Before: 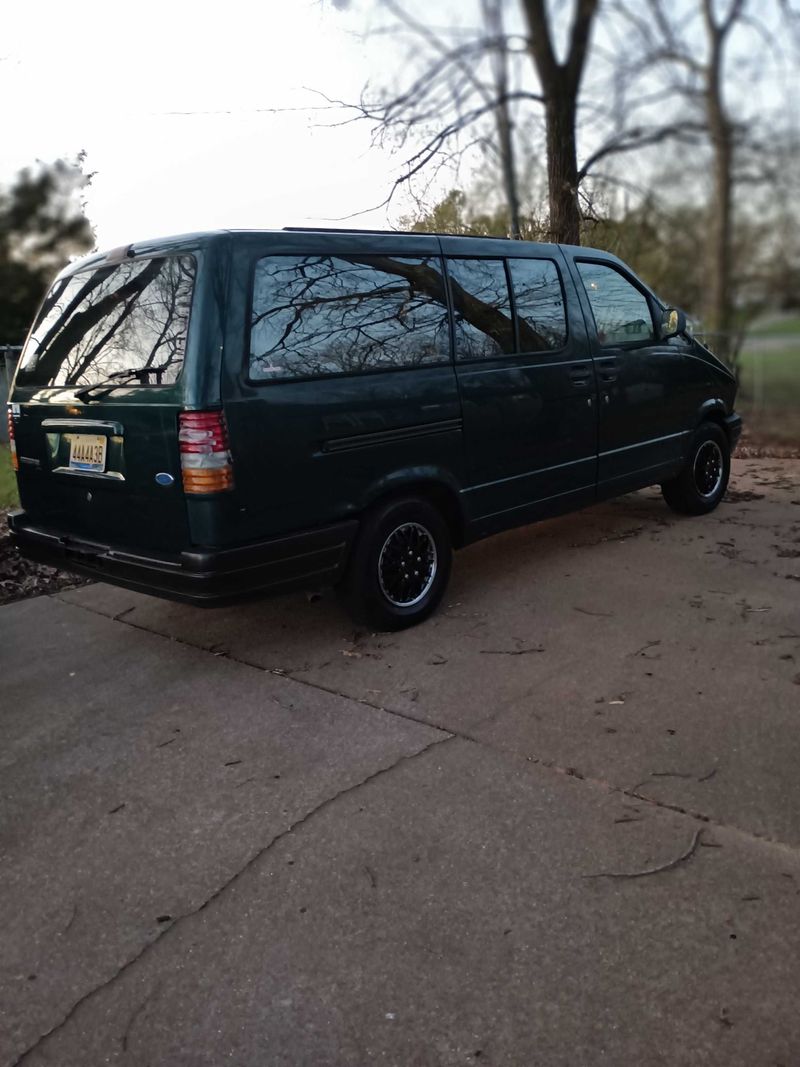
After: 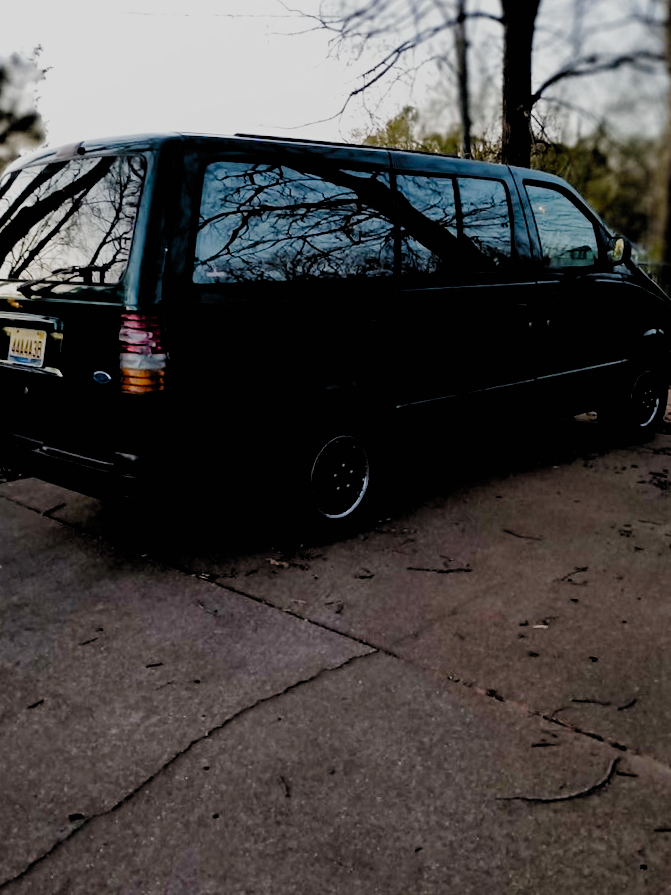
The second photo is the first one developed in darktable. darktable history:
crop and rotate: angle -3.27°, left 5.211%, top 5.211%, right 4.607%, bottom 4.607%
filmic rgb: black relative exposure -2.85 EV, white relative exposure 4.56 EV, hardness 1.77, contrast 1.25, preserve chrominance no, color science v5 (2021)
